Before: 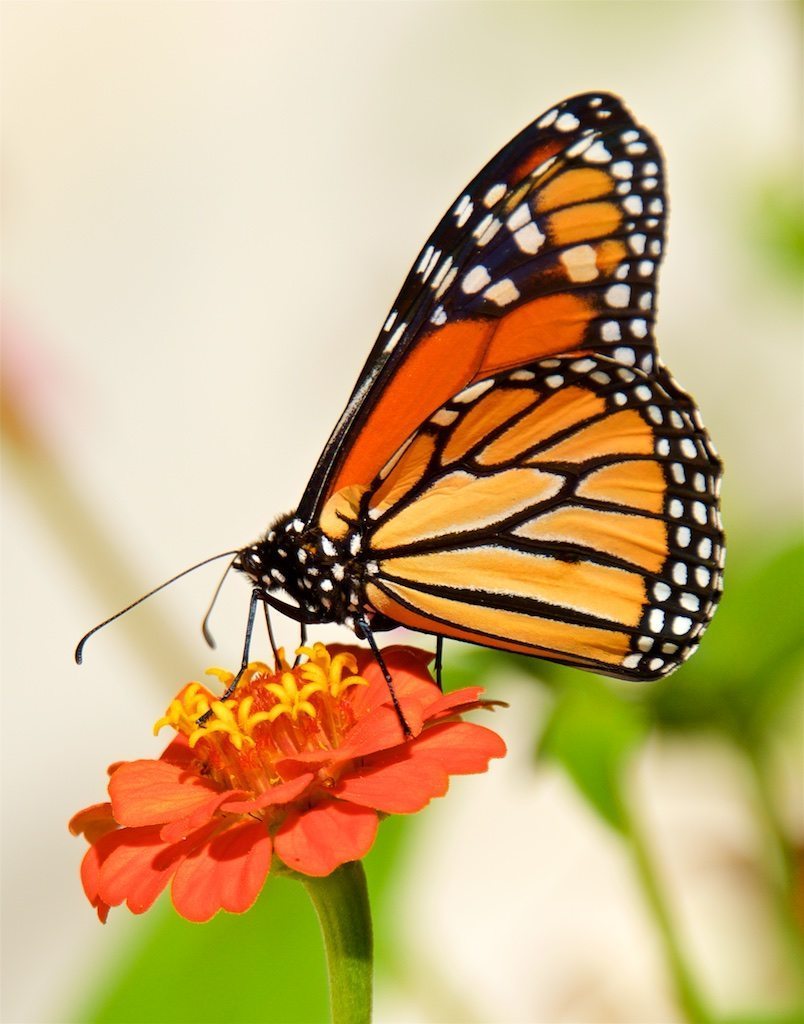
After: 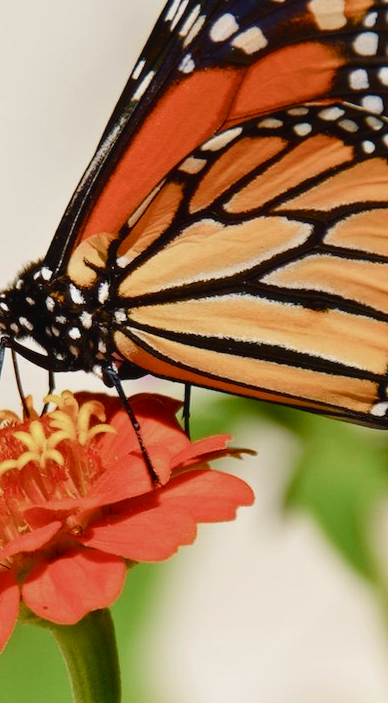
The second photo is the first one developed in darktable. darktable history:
crop: left 31.379%, top 24.658%, right 20.326%, bottom 6.628%
color balance rgb: shadows lift › luminance -10%, shadows lift › chroma 1%, shadows lift › hue 113°, power › luminance -15%, highlights gain › chroma 0.2%, highlights gain › hue 333°, global offset › luminance 0.5%, perceptual saturation grading › global saturation 20%, perceptual saturation grading › highlights -50%, perceptual saturation grading › shadows 25%, contrast -10%
